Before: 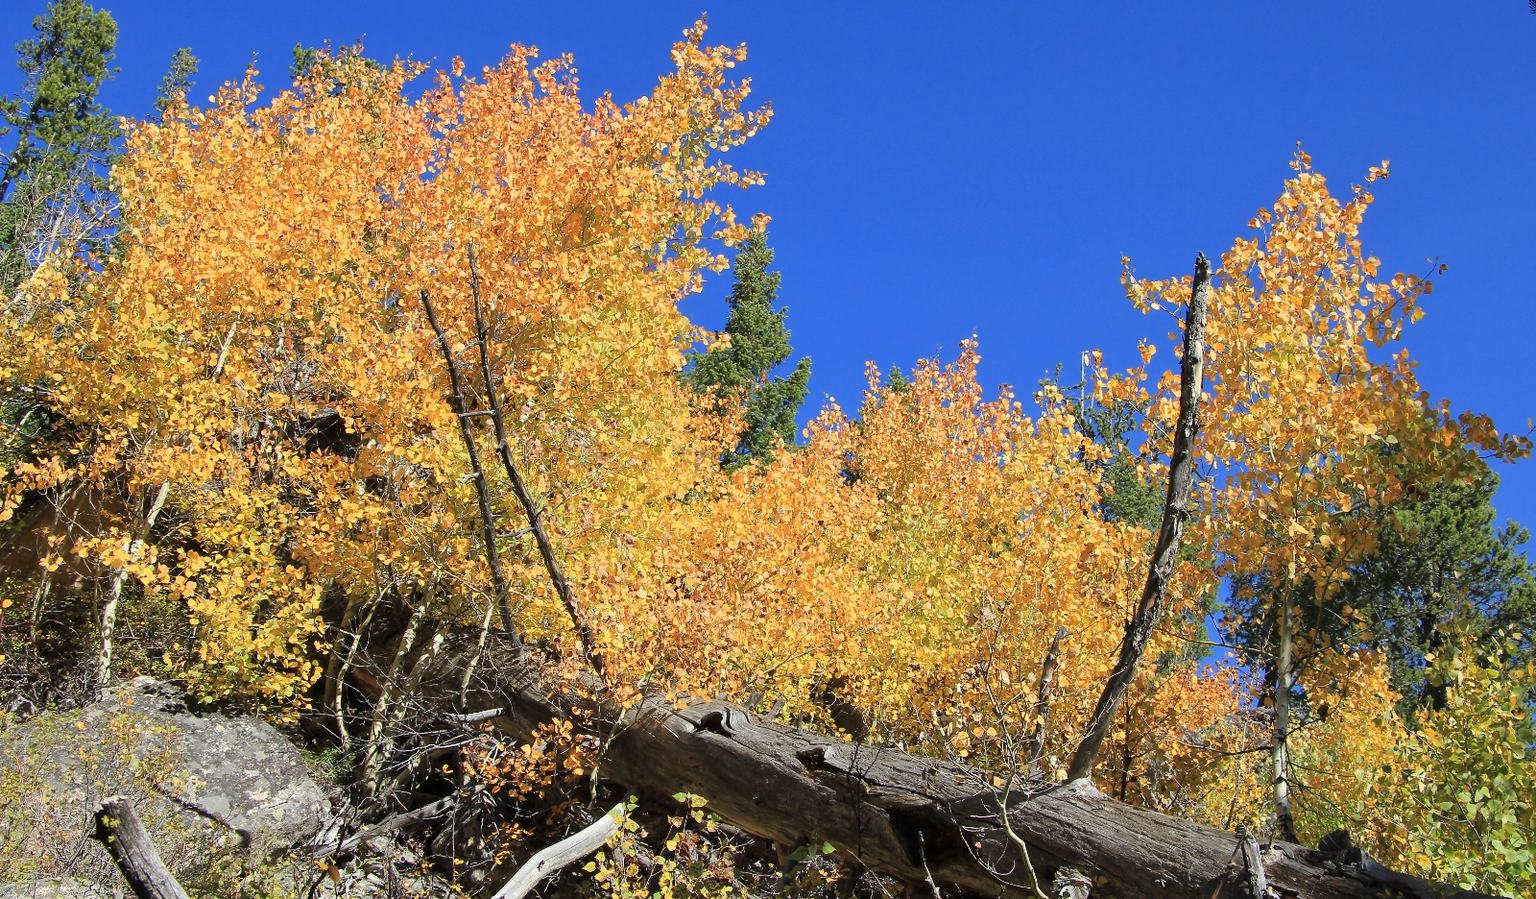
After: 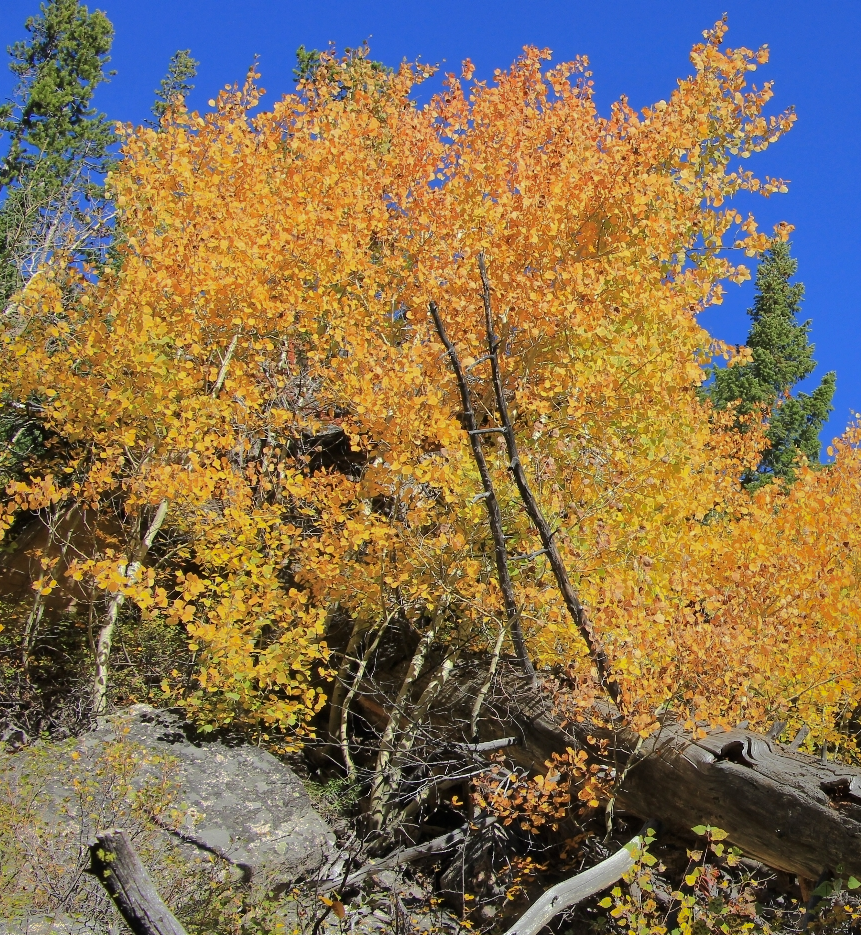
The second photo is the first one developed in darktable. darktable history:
shadows and highlights: shadows -19.91, highlights -73.15
crop: left 0.587%, right 45.588%, bottom 0.086%
